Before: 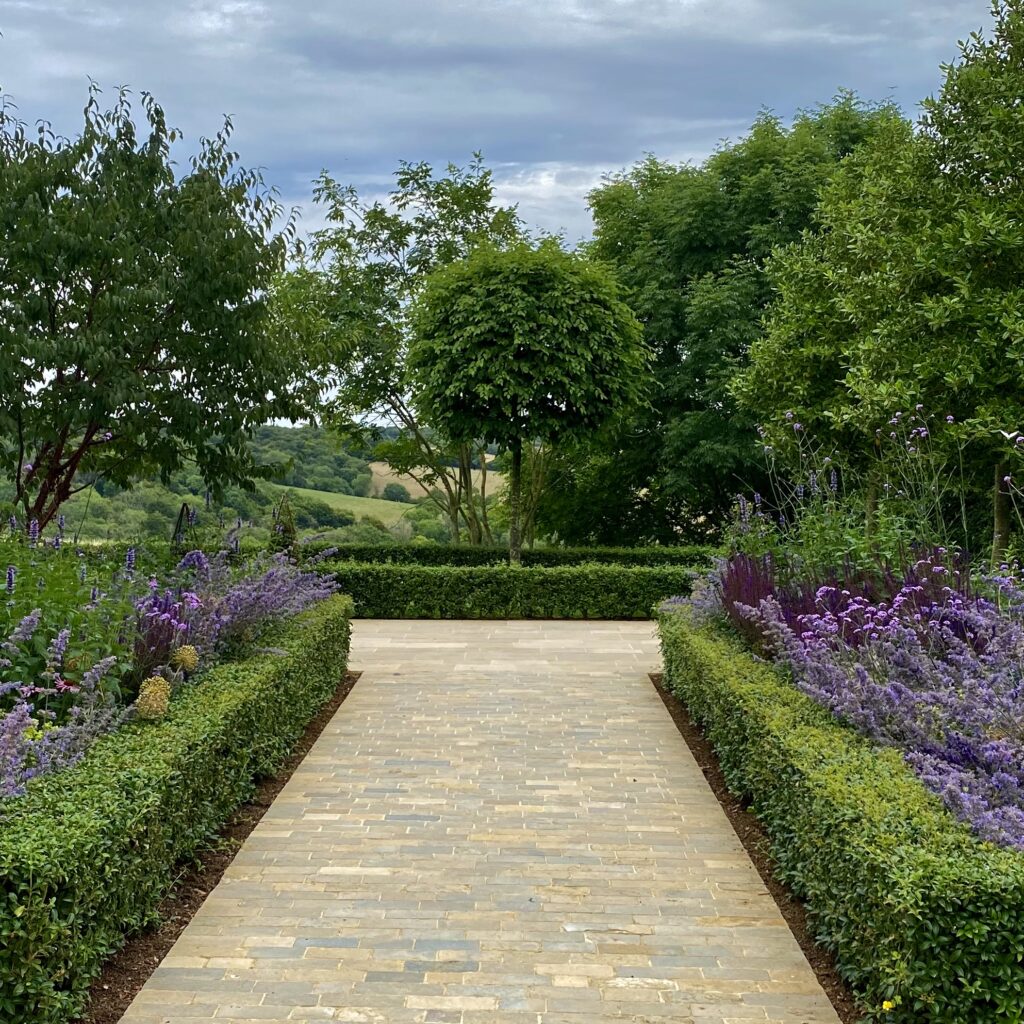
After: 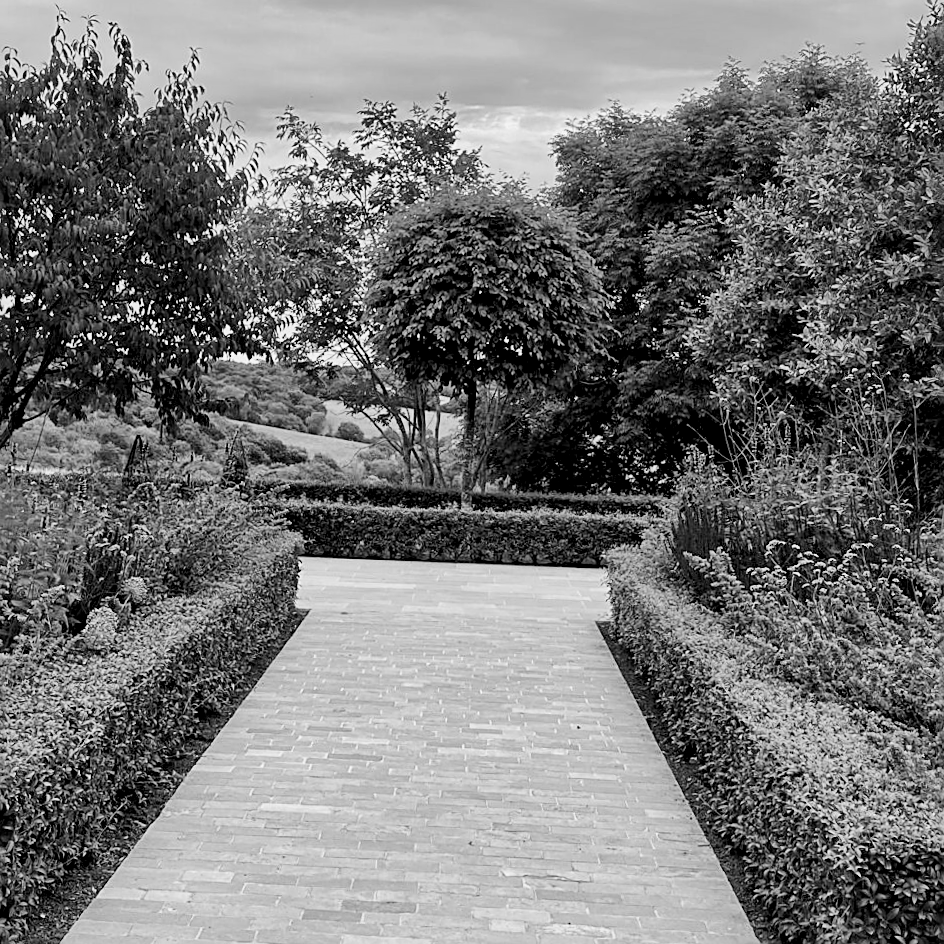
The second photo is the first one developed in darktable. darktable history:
filmic rgb: black relative exposure -7.65 EV, white relative exposure 4.56 EV, hardness 3.61
sharpen: on, module defaults
crop and rotate: angle -1.96°, left 3.097%, top 4.154%, right 1.586%, bottom 0.529%
white balance: red 1.138, green 0.996, blue 0.812
exposure: exposure 0.496 EV, compensate highlight preservation false
local contrast: mode bilateral grid, contrast 25, coarseness 60, detail 151%, midtone range 0.2
monochrome: on, module defaults
